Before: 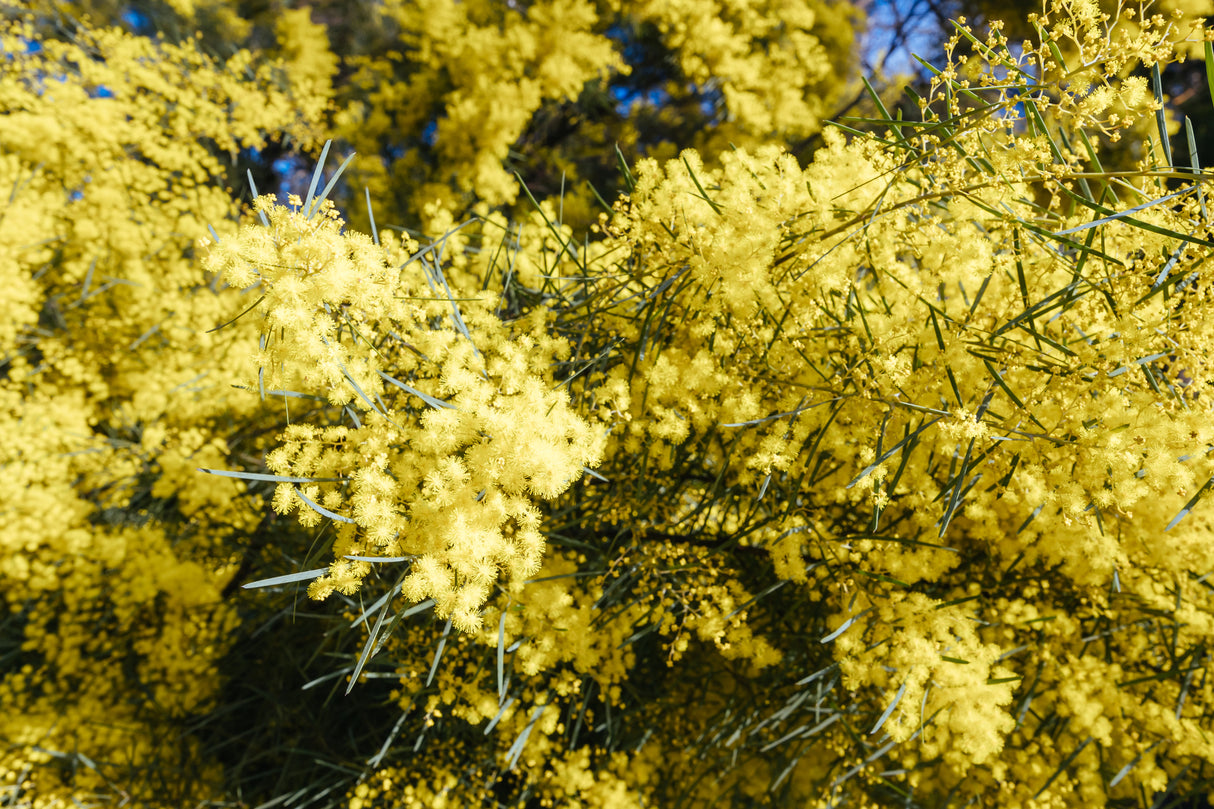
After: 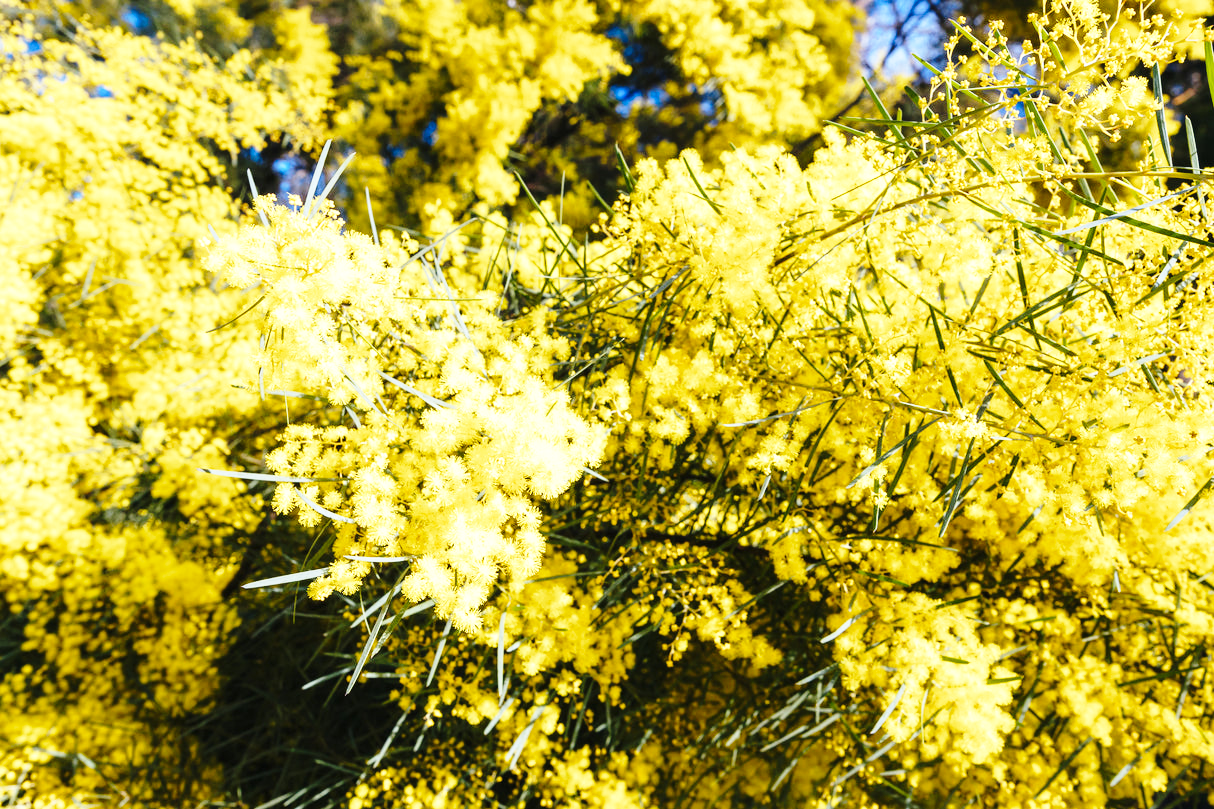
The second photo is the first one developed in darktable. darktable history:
exposure: exposure 0.297 EV, compensate highlight preservation false
base curve: curves: ch0 [(0, 0) (0.028, 0.03) (0.121, 0.232) (0.46, 0.748) (0.859, 0.968) (1, 1)], preserve colors none
